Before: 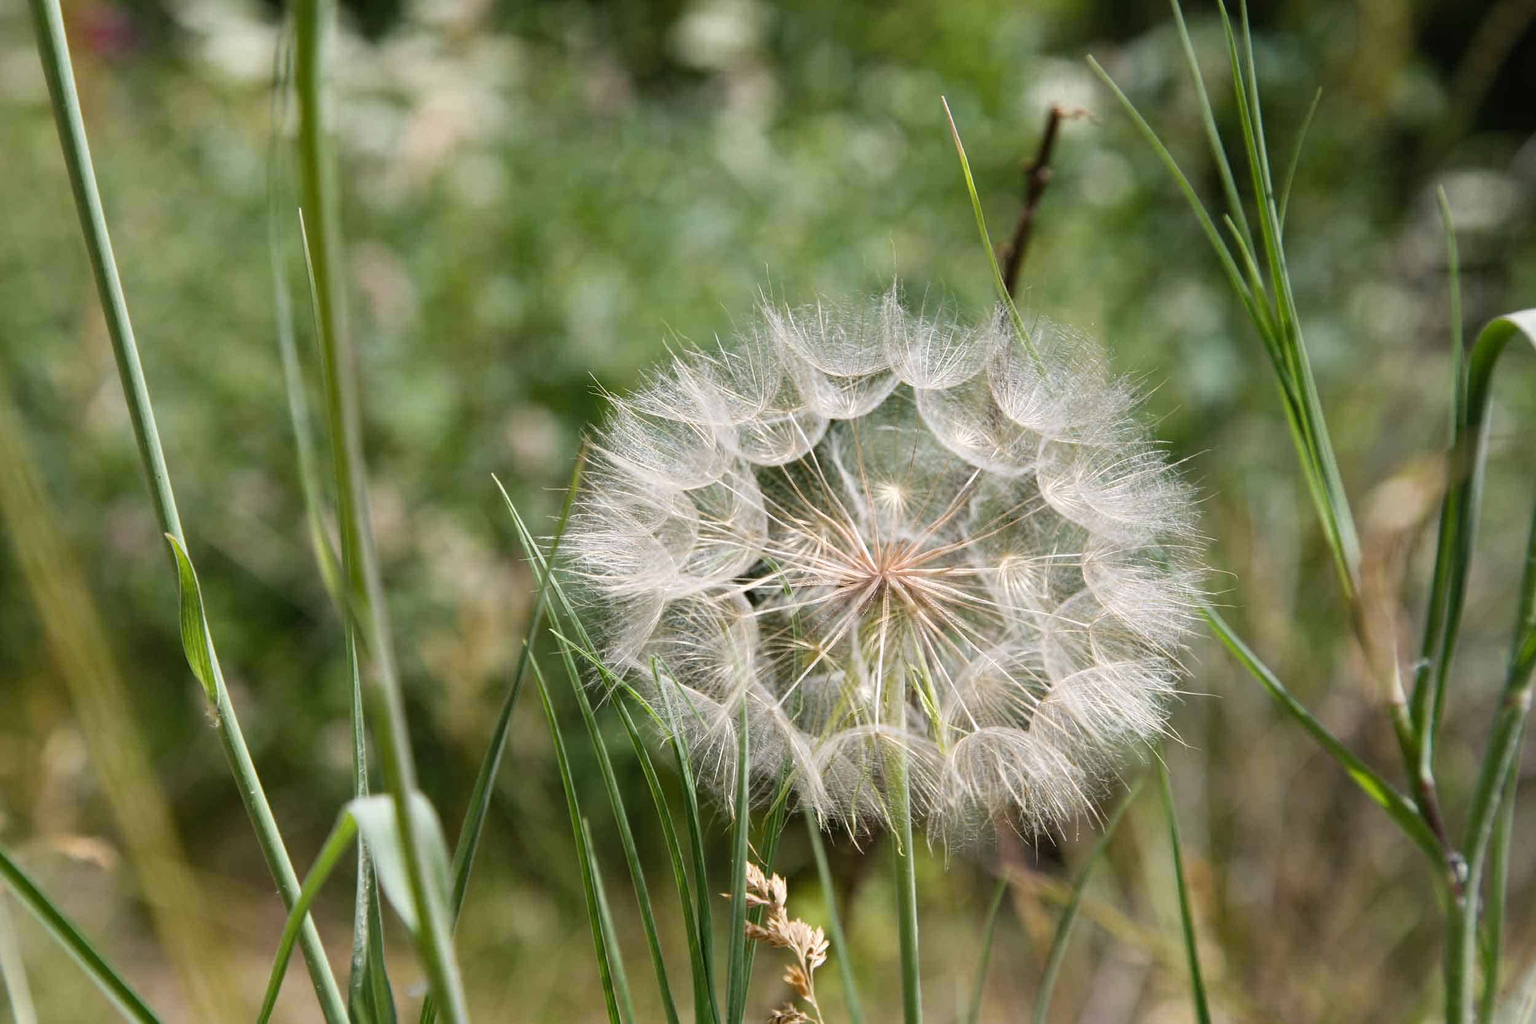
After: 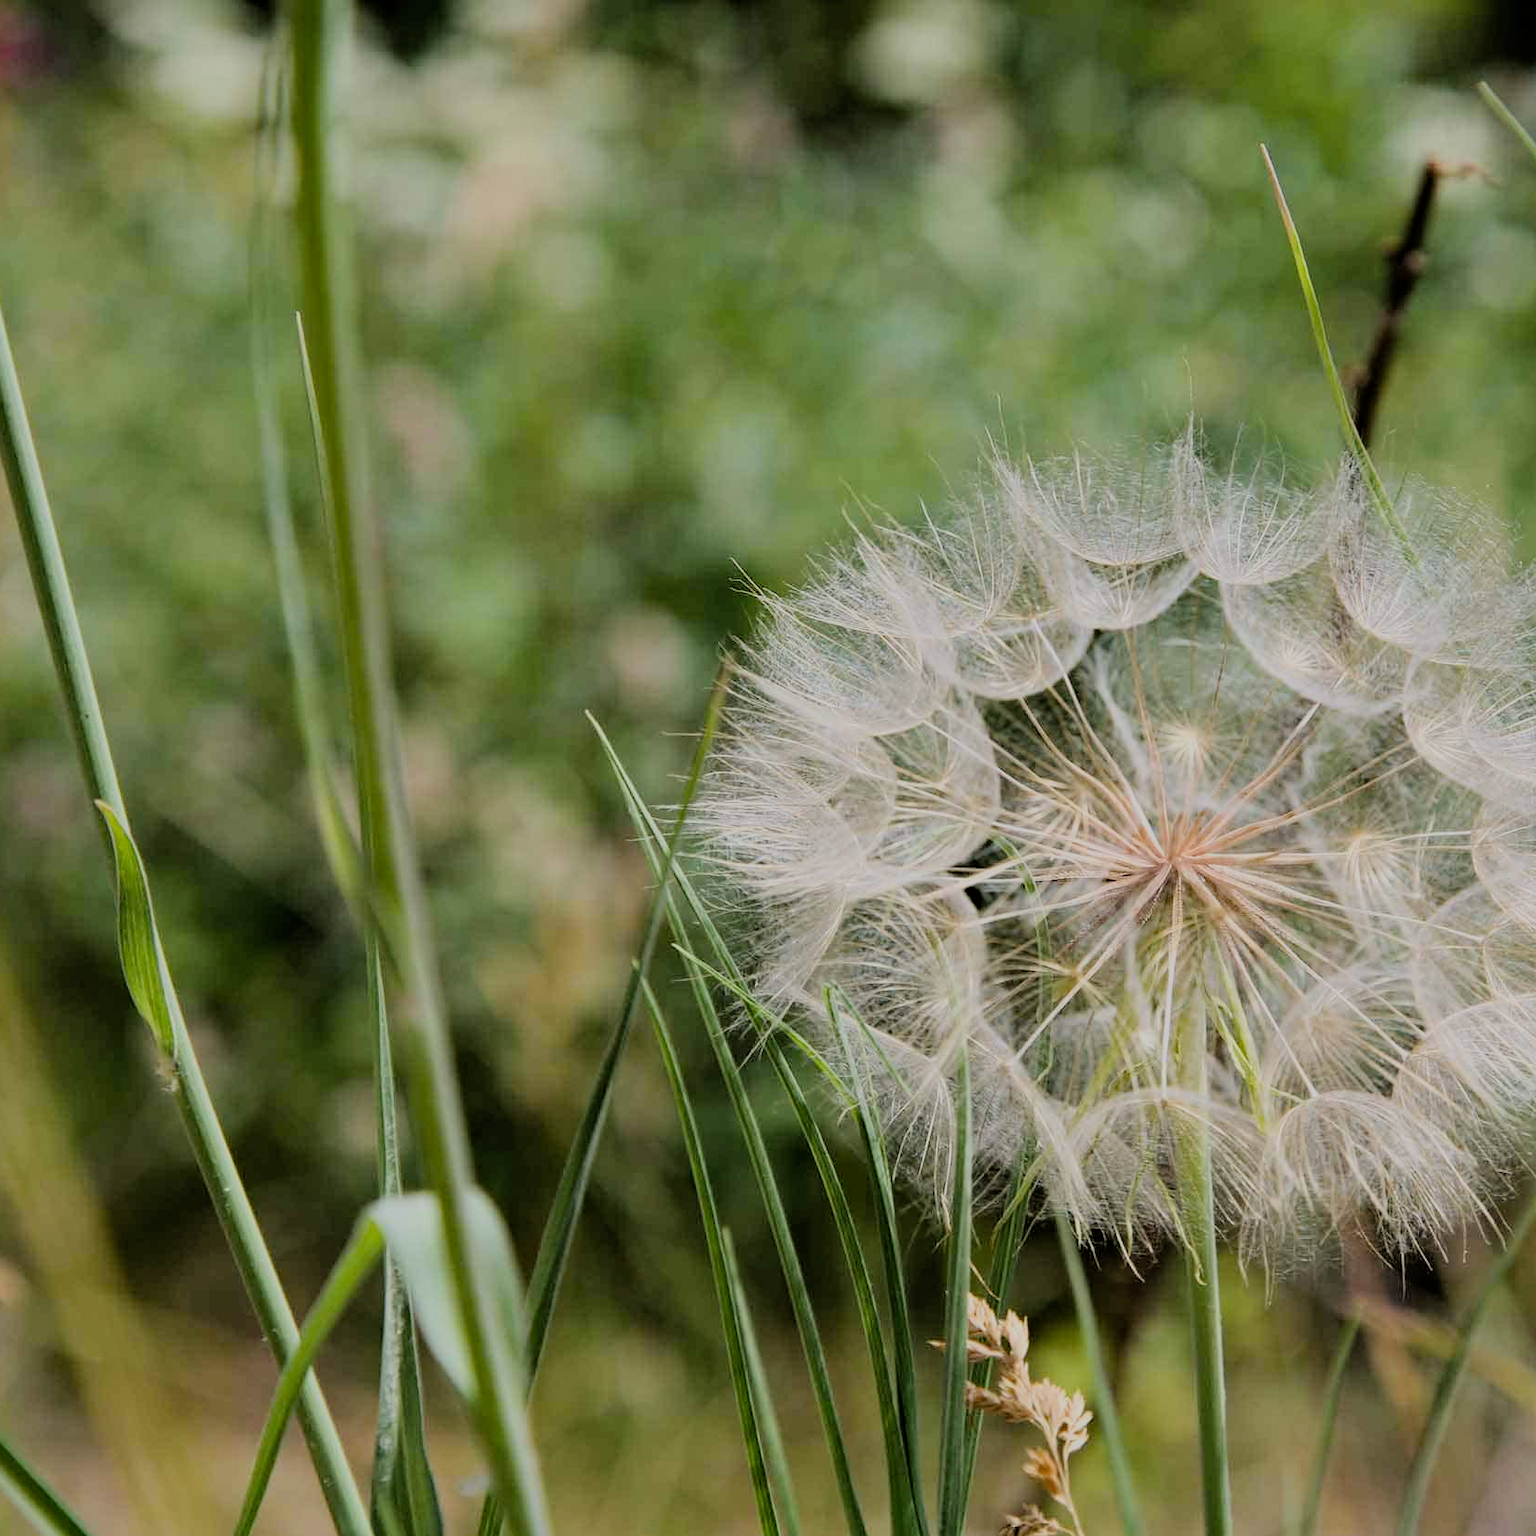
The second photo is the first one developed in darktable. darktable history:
crop and rotate: left 6.617%, right 26.717%
haze removal: compatibility mode true, adaptive false
filmic rgb: black relative exposure -6.15 EV, white relative exposure 6.96 EV, hardness 2.23, color science v6 (2022)
